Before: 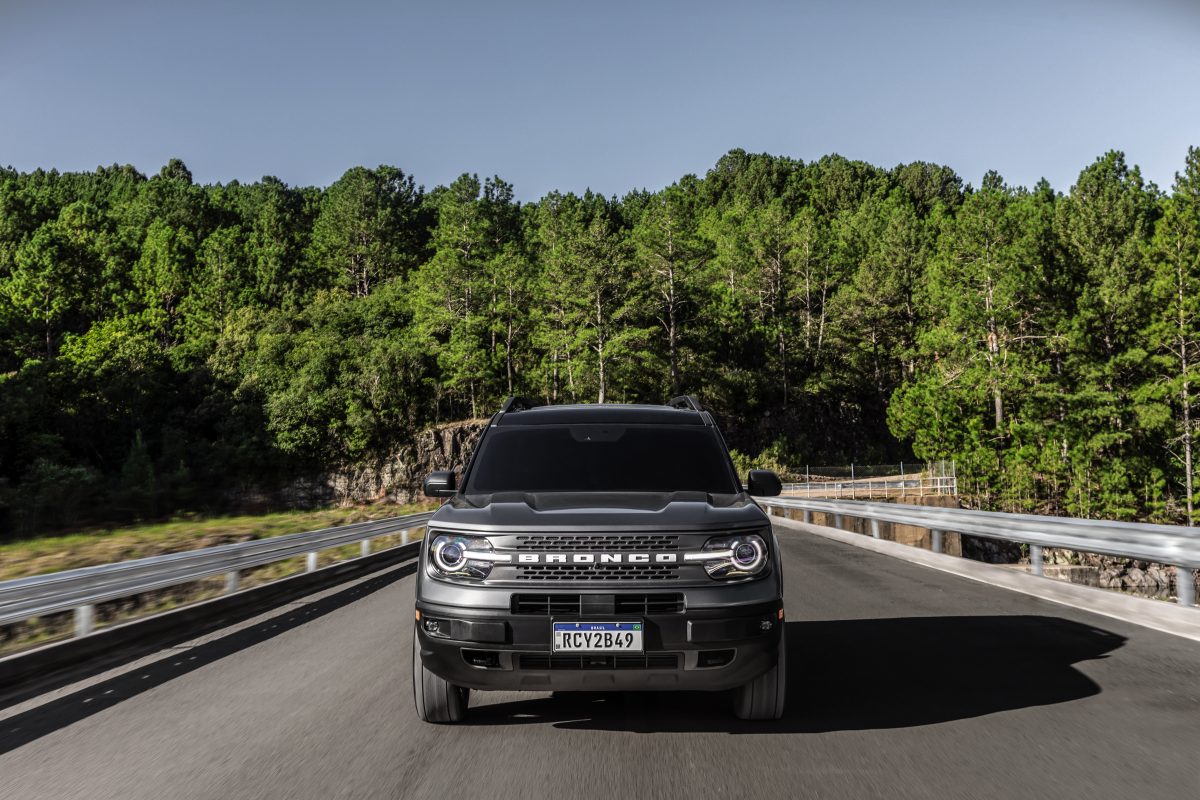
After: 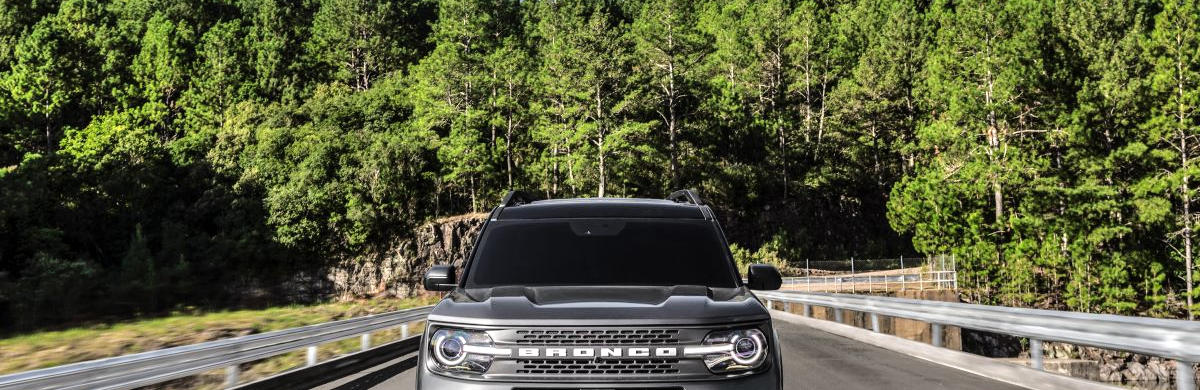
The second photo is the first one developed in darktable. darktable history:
tone equalizer: -8 EV 0.029 EV, -7 EV -0.012 EV, -6 EV 0.025 EV, -5 EV 0.054 EV, -4 EV 0.299 EV, -3 EV 0.644 EV, -2 EV 0.565 EV, -1 EV 0.182 EV, +0 EV 0.043 EV, mask exposure compensation -0.493 EV
shadows and highlights: low approximation 0.01, soften with gaussian
crop and rotate: top 25.822%, bottom 25.407%
